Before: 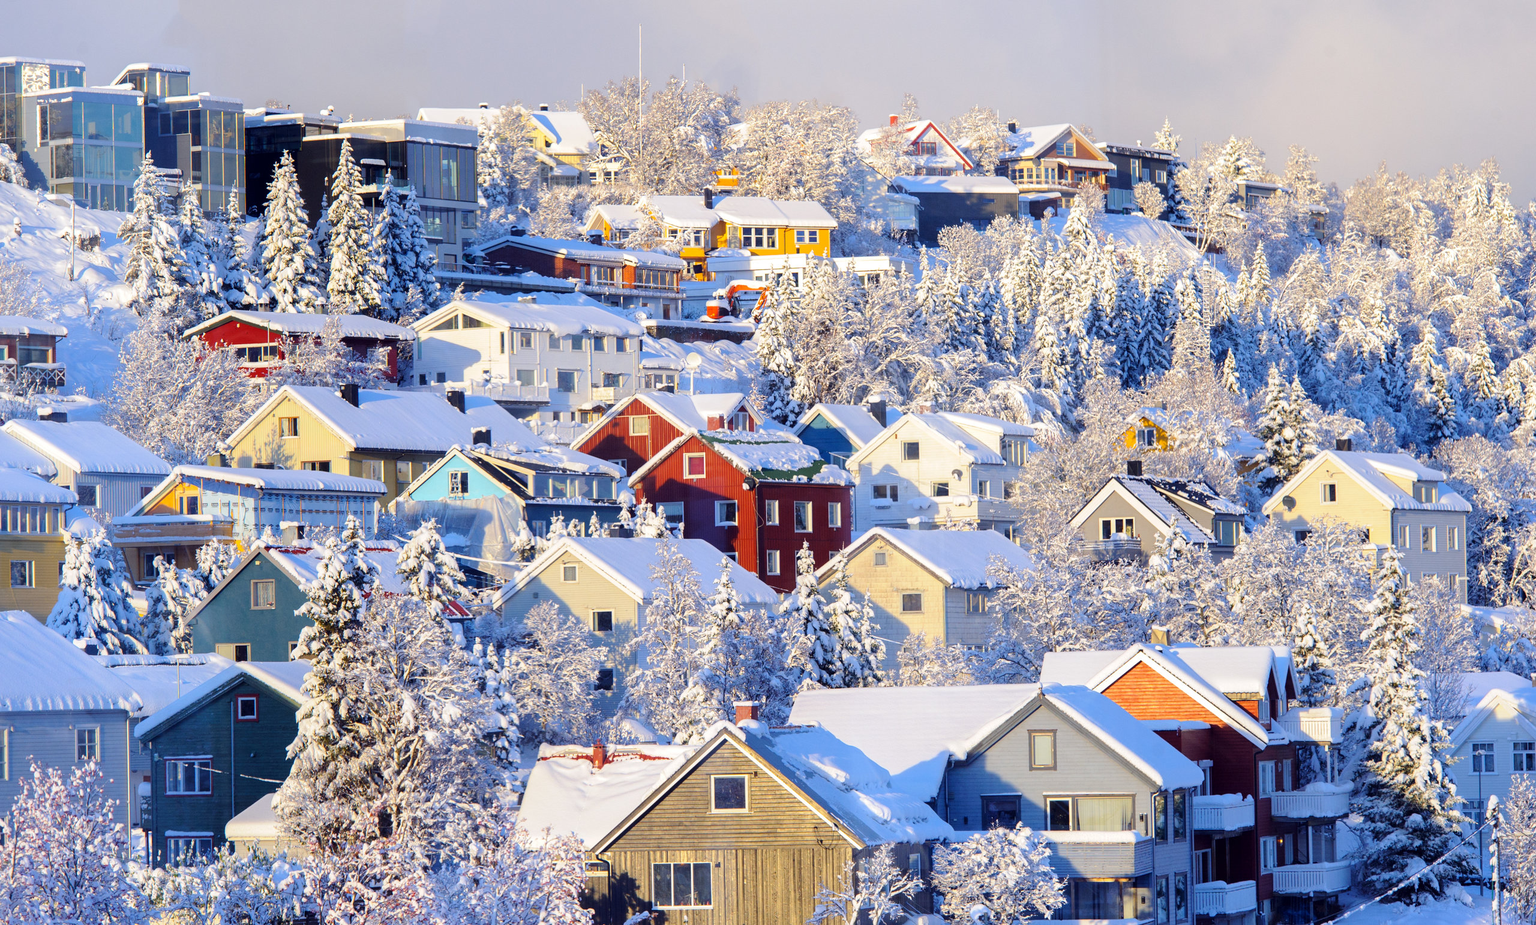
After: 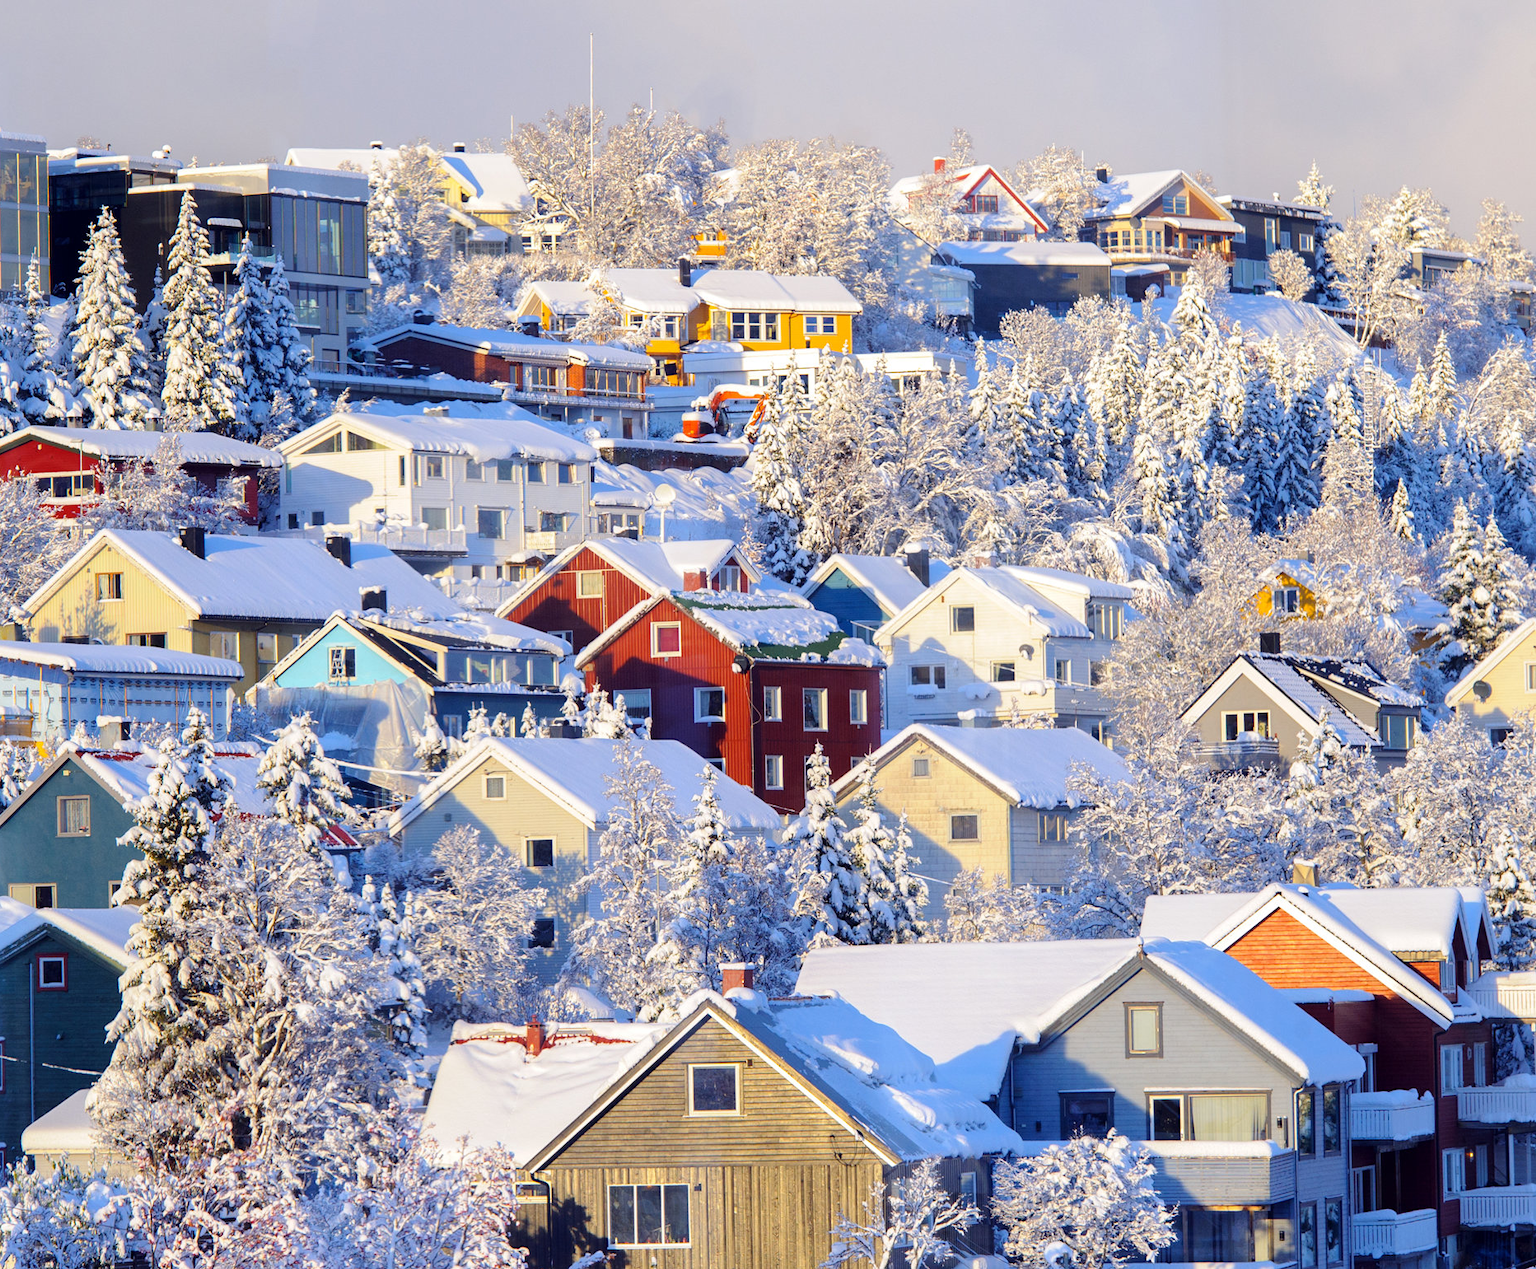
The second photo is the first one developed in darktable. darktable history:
crop: left 13.635%, top 0%, right 13.49%
